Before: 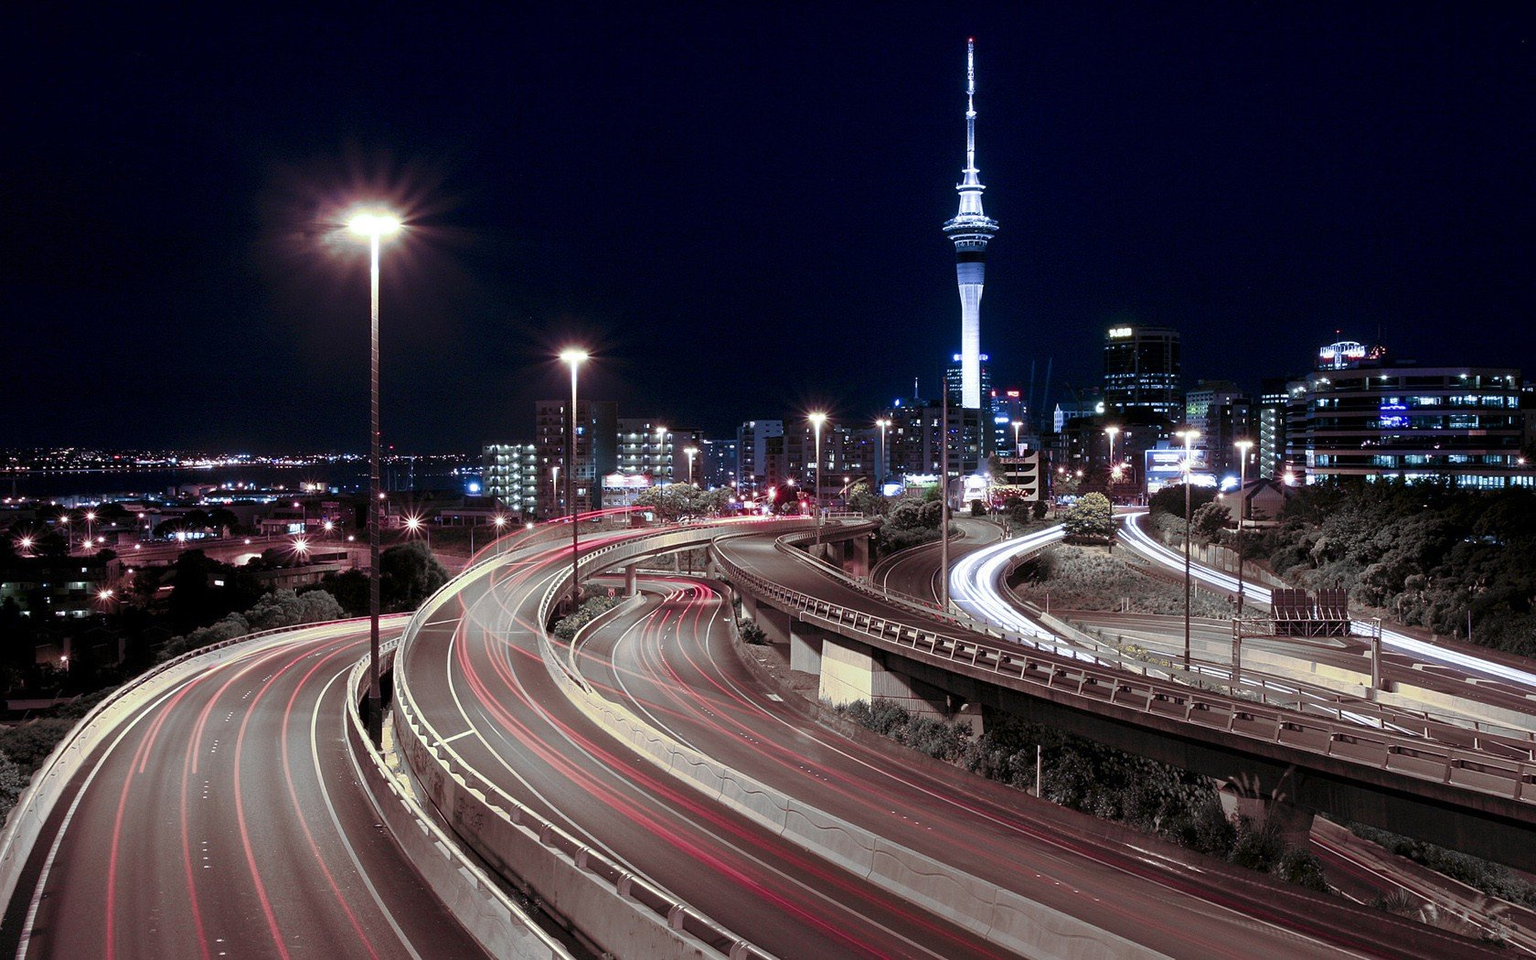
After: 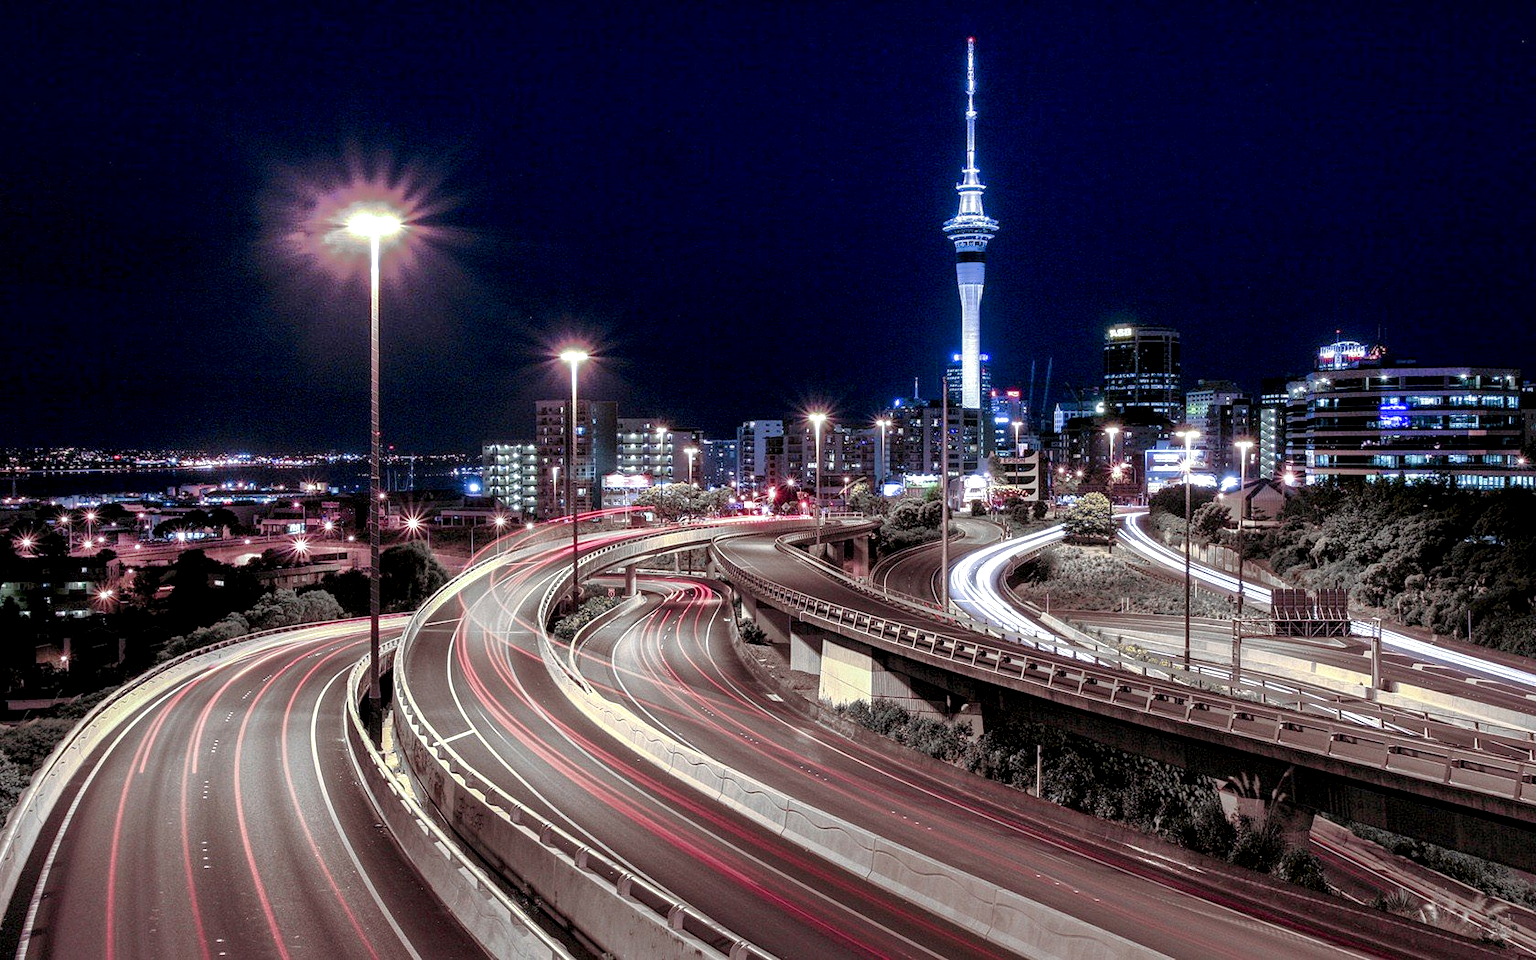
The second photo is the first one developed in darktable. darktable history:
shadows and highlights: on, module defaults
local contrast: highlights 20%, shadows 70%, detail 170%
